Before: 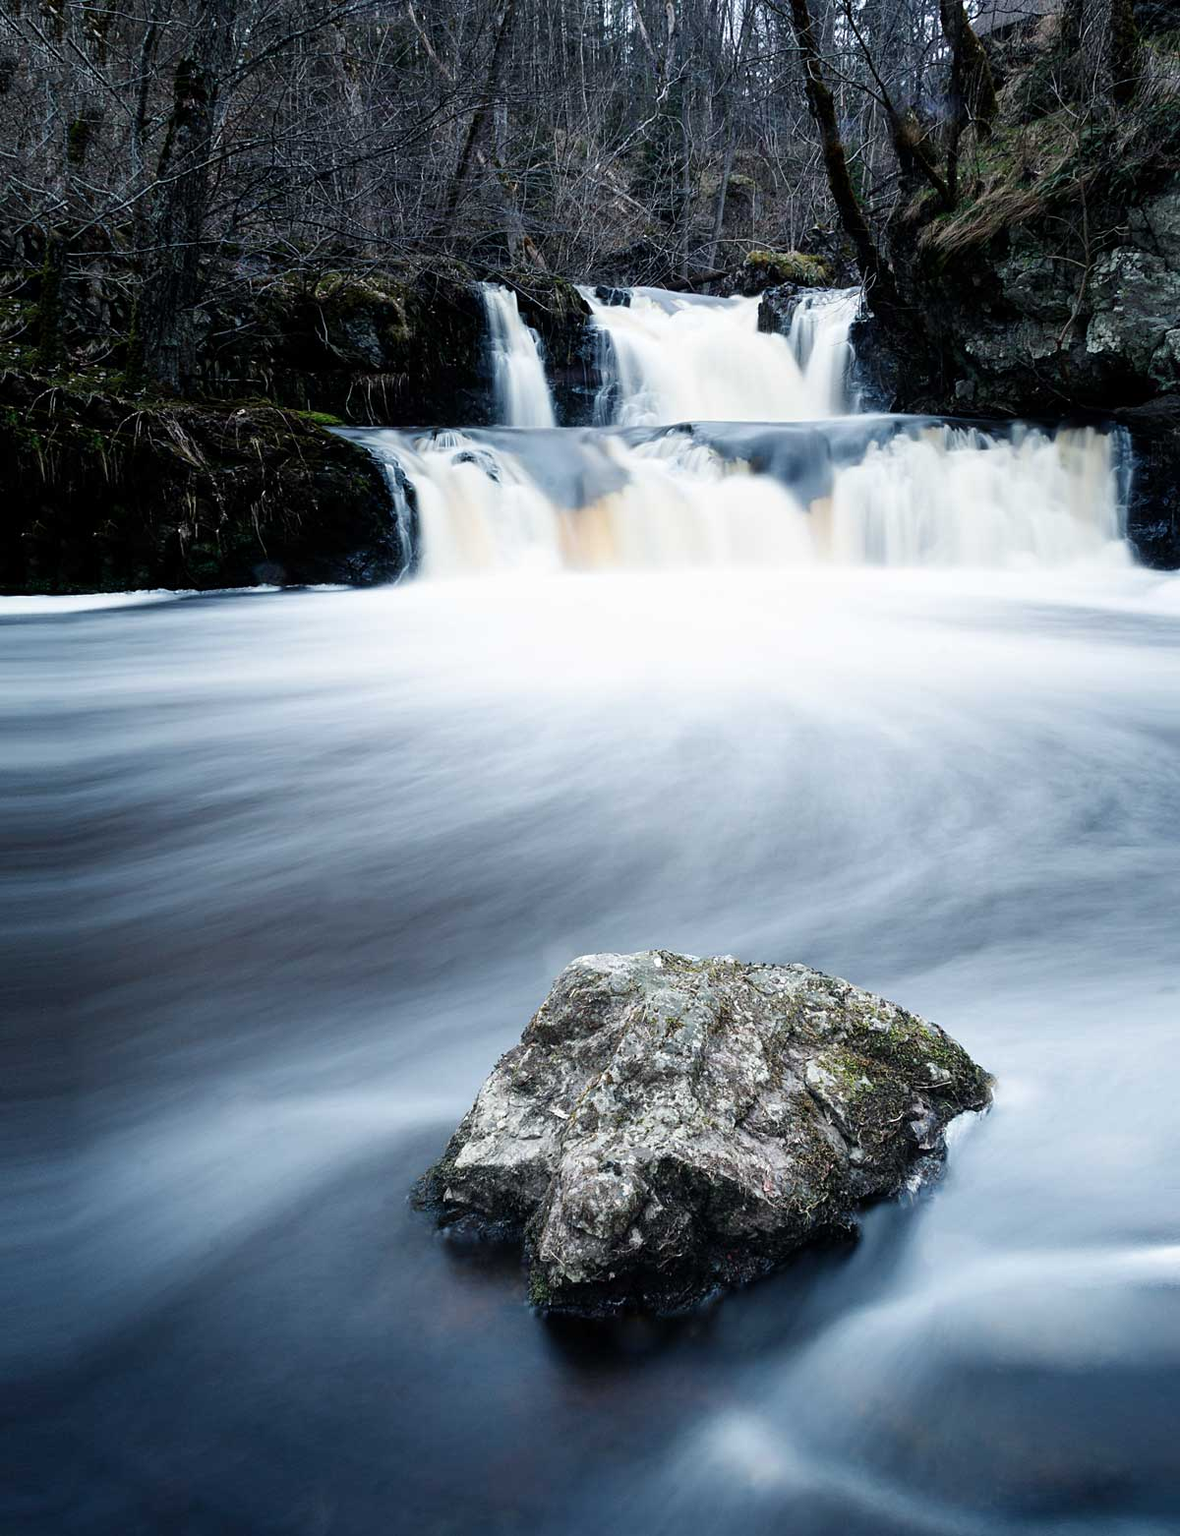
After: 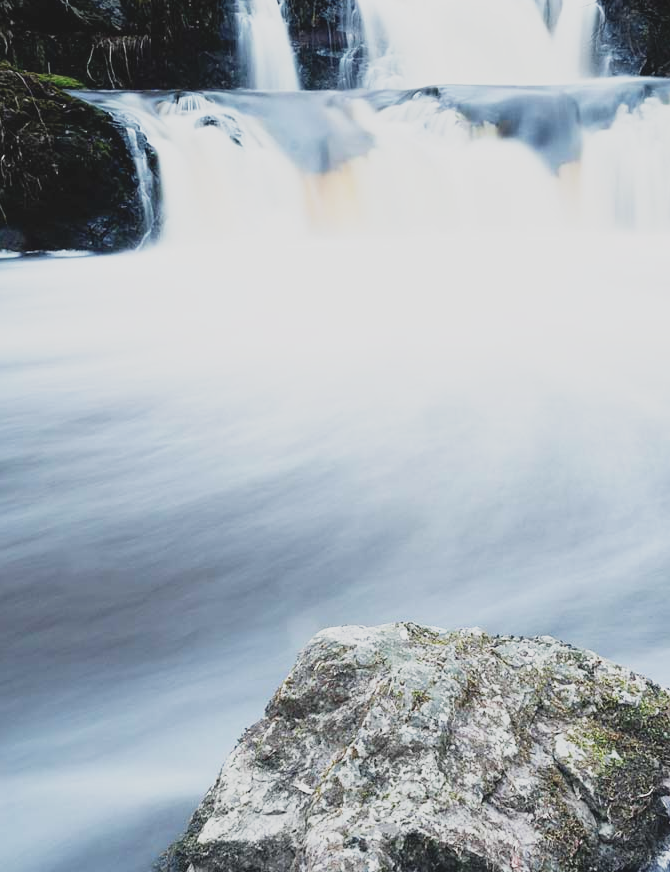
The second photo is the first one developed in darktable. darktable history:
crop and rotate: left 22.13%, top 22.054%, right 22.026%, bottom 22.102%
contrast brightness saturation: contrast -0.15, brightness 0.05, saturation -0.12
base curve: curves: ch0 [(0, 0) (0.088, 0.125) (0.176, 0.251) (0.354, 0.501) (0.613, 0.749) (1, 0.877)], preserve colors none
